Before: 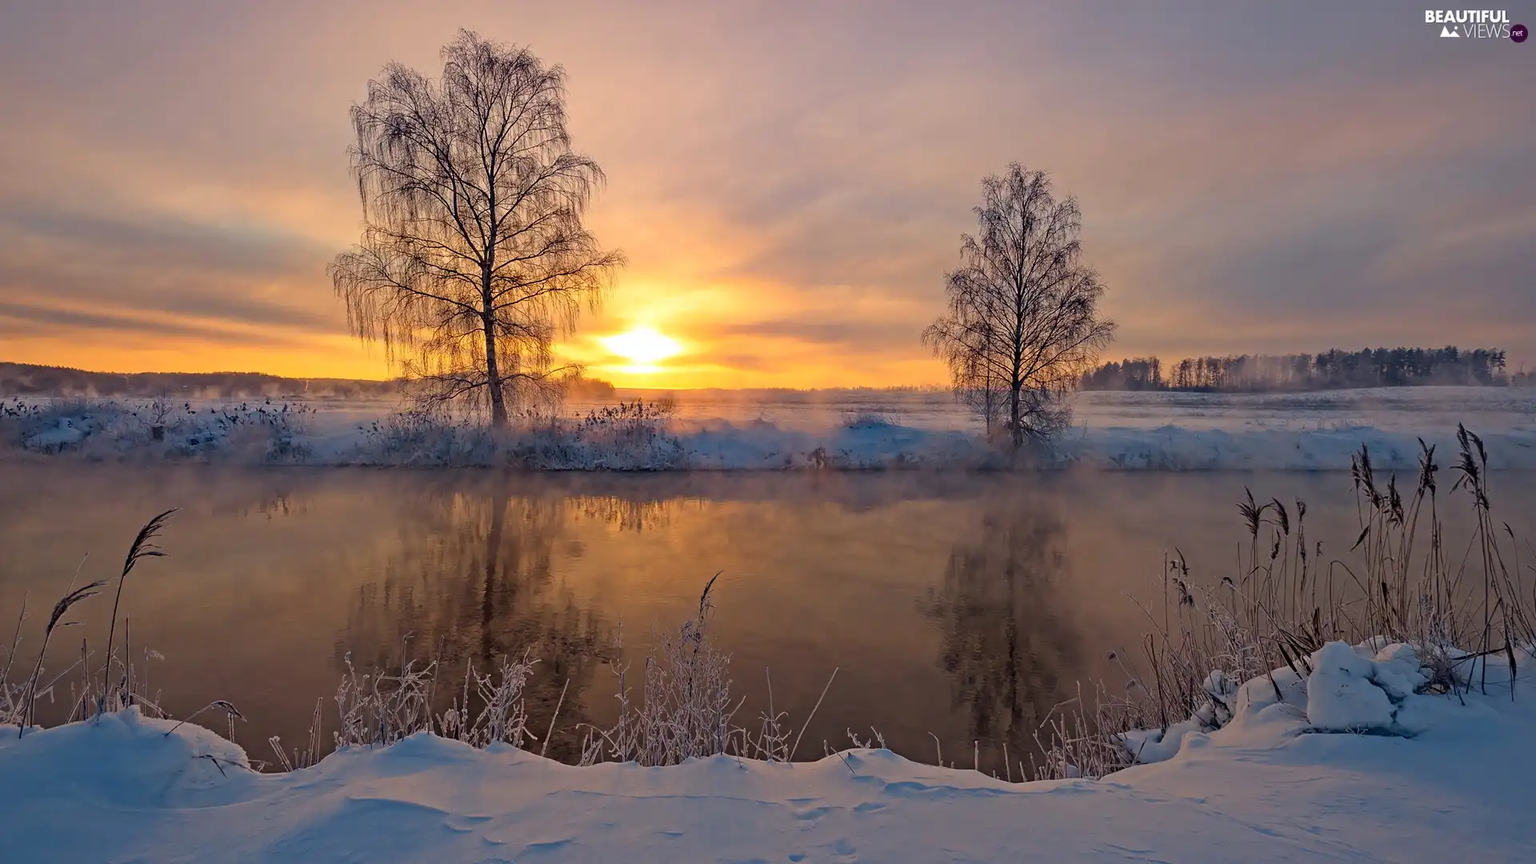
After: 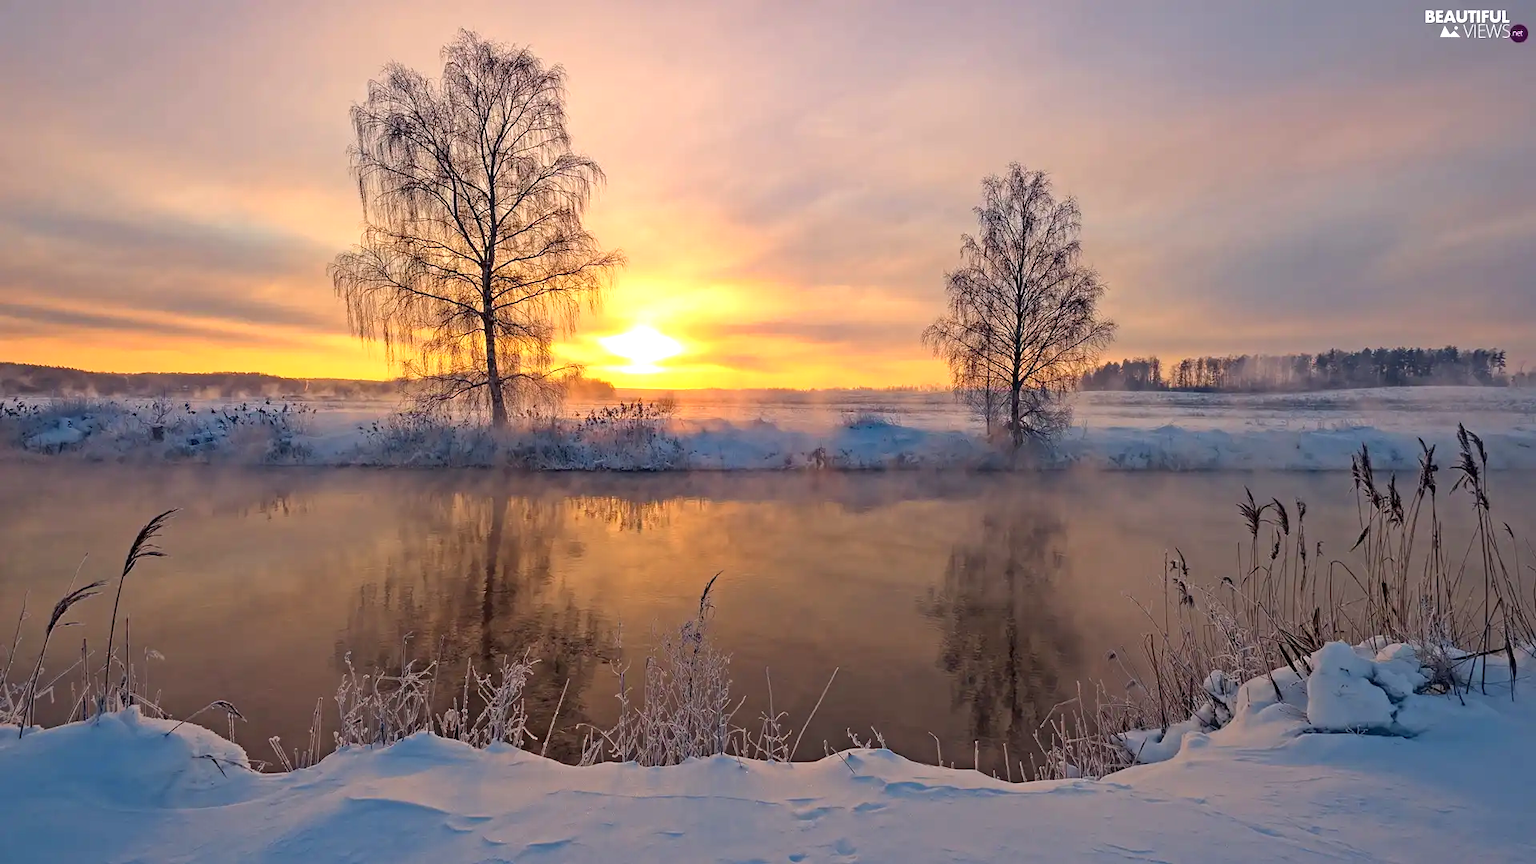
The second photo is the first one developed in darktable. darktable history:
exposure: exposure 0.519 EV, compensate exposure bias true, compensate highlight preservation false
